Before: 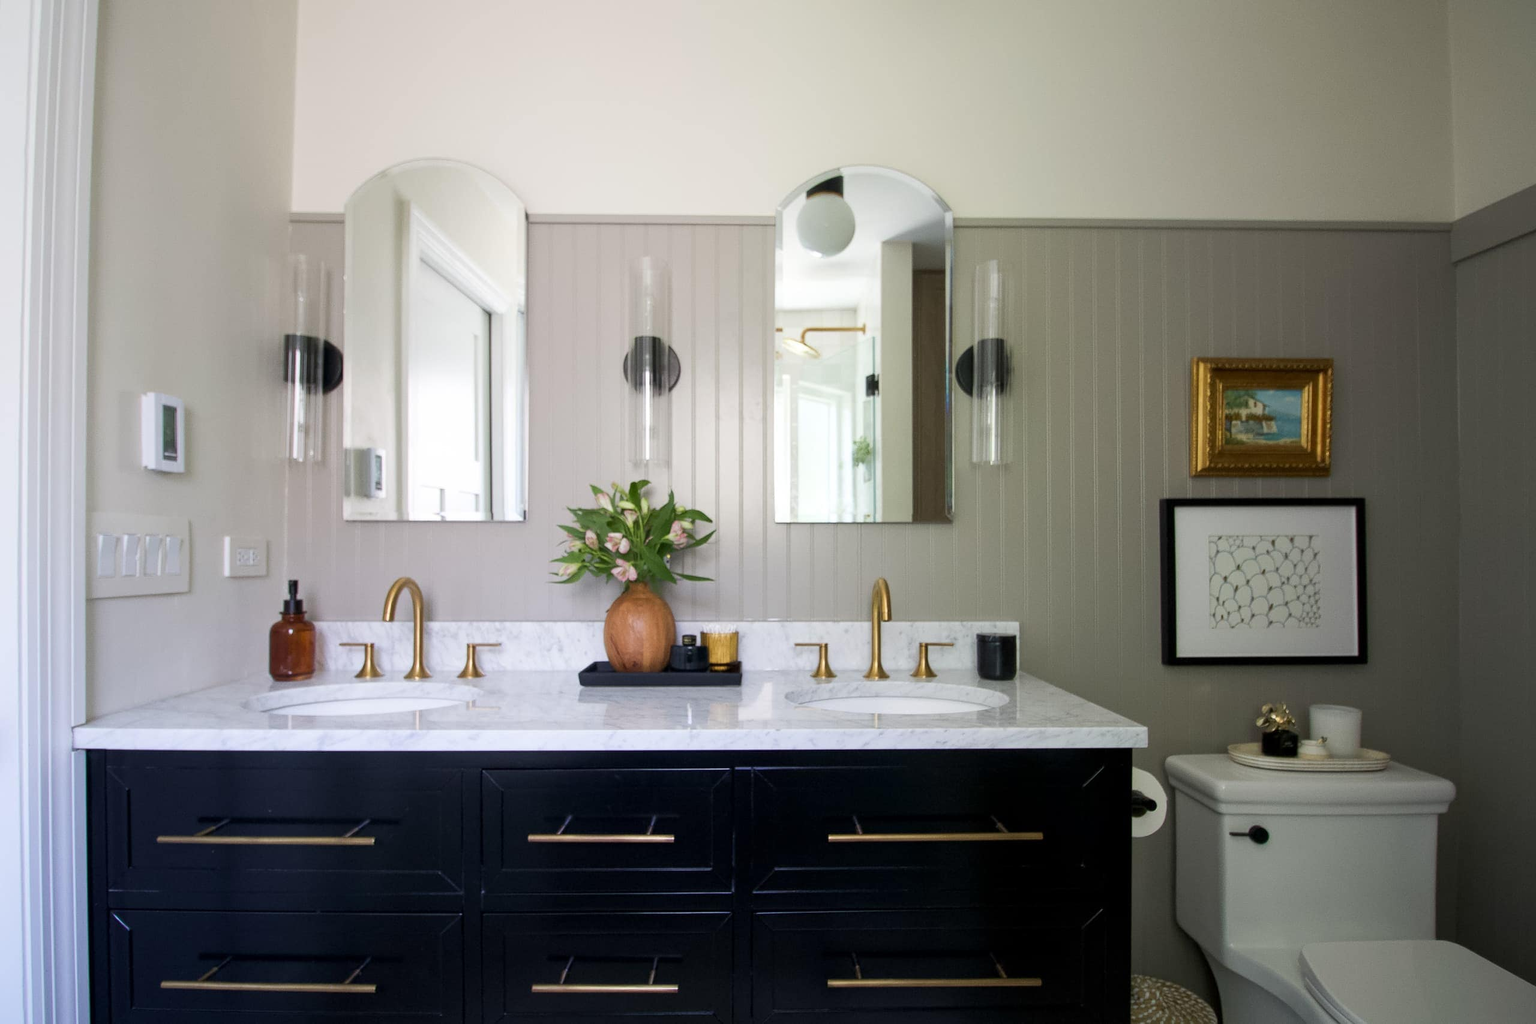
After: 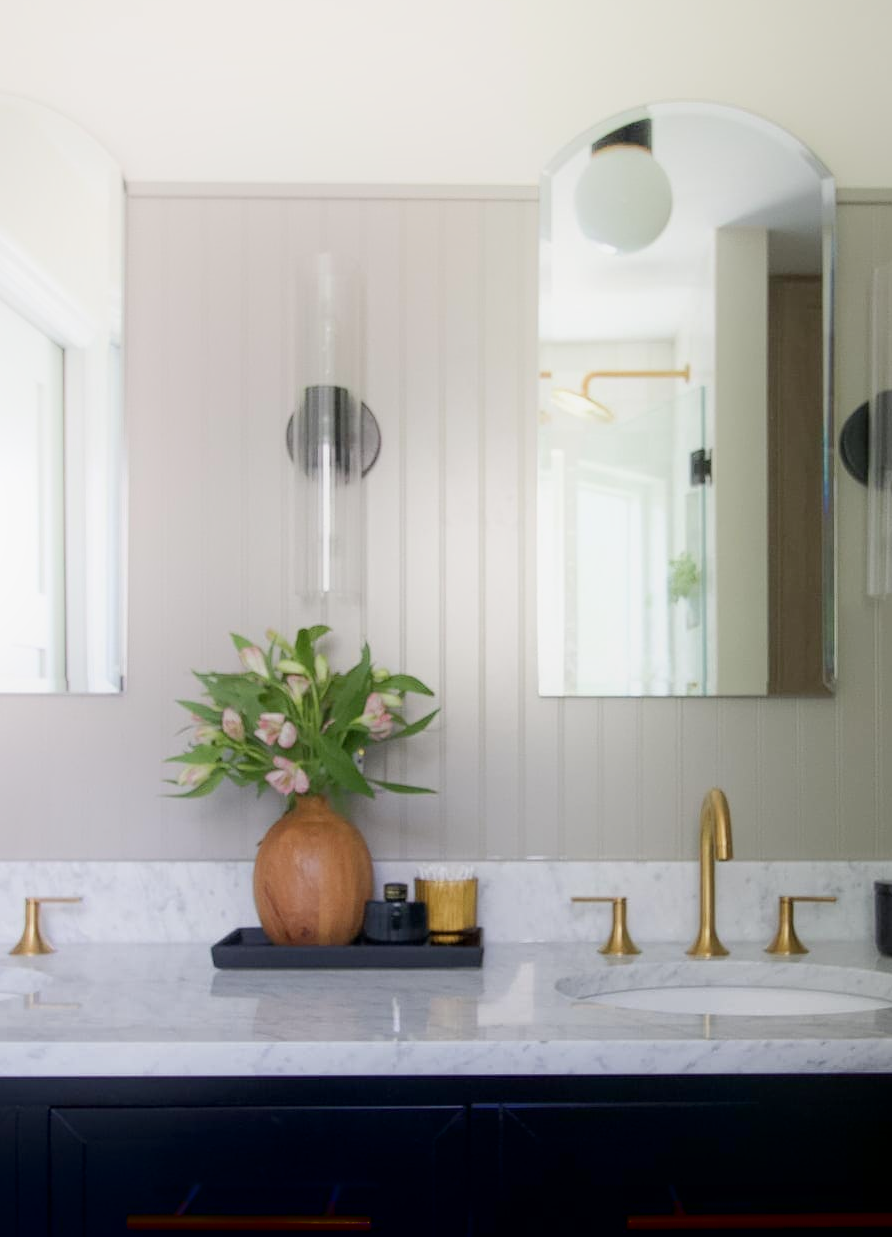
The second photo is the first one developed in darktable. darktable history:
crop and rotate: left 29.447%, top 10.272%, right 35.707%, bottom 17.216%
shadows and highlights: shadows -89.84, highlights 88.75, soften with gaussian
tone equalizer: -8 EV 0.27 EV, -7 EV 0.433 EV, -6 EV 0.397 EV, -5 EV 0.222 EV, -3 EV -0.255 EV, -2 EV -0.406 EV, -1 EV -0.43 EV, +0 EV -0.276 EV, edges refinement/feathering 500, mask exposure compensation -1.57 EV, preserve details no
